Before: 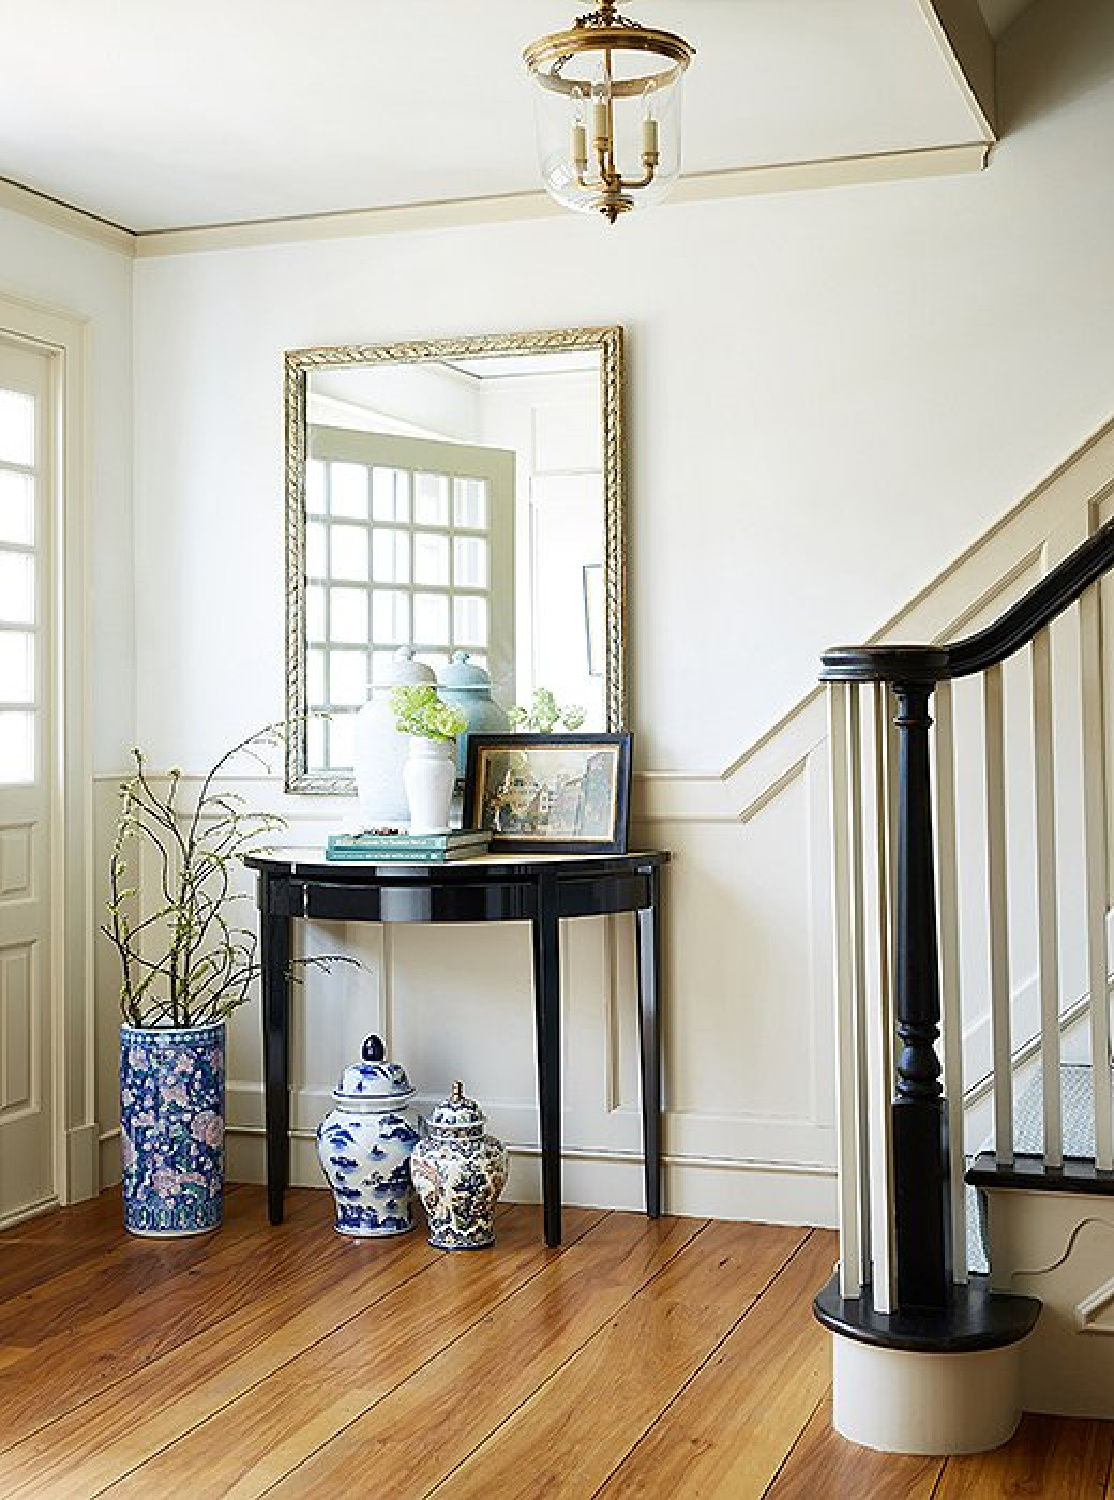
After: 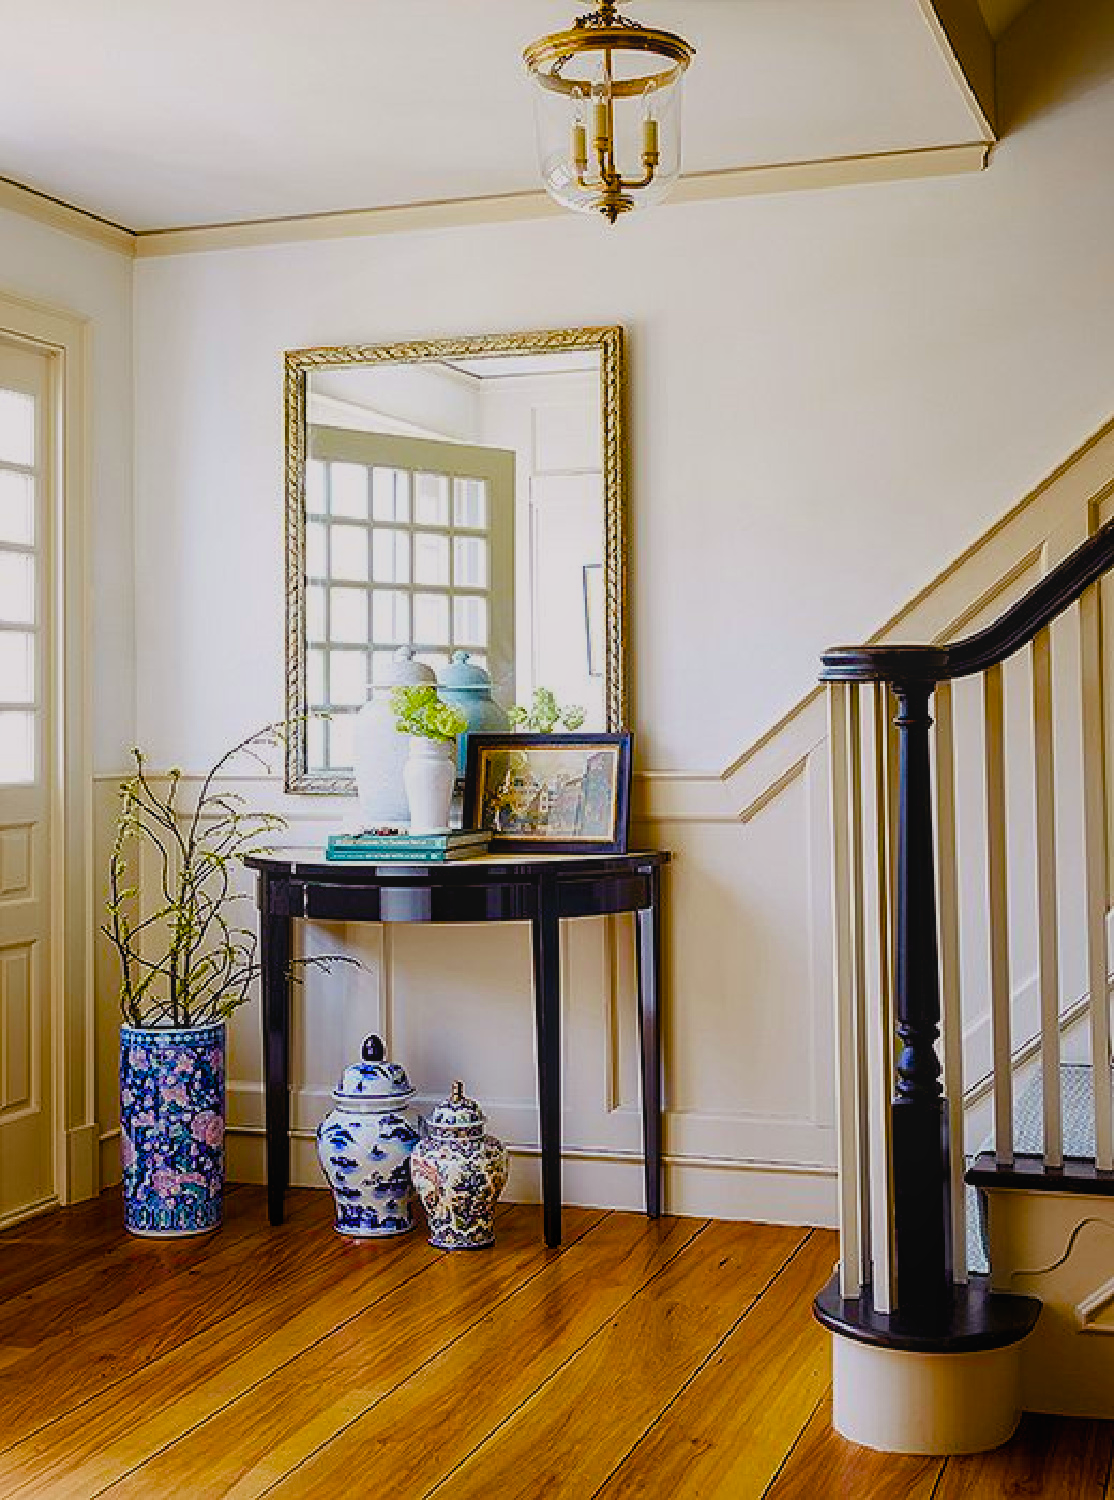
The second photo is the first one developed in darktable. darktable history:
local contrast: detail 110%
color balance rgb: power › luminance -7.85%, power › chroma 1.322%, power › hue 330.33°, global offset › luminance -0.29%, global offset › hue 261.68°, linear chroma grading › global chroma 8.812%, perceptual saturation grading › global saturation 39.773%, perceptual saturation grading › highlights -25.39%, perceptual saturation grading › mid-tones 34.972%, perceptual saturation grading › shadows 34.944%, global vibrance 44.673%
exposure: exposure -0.425 EV, compensate exposure bias true, compensate highlight preservation false
